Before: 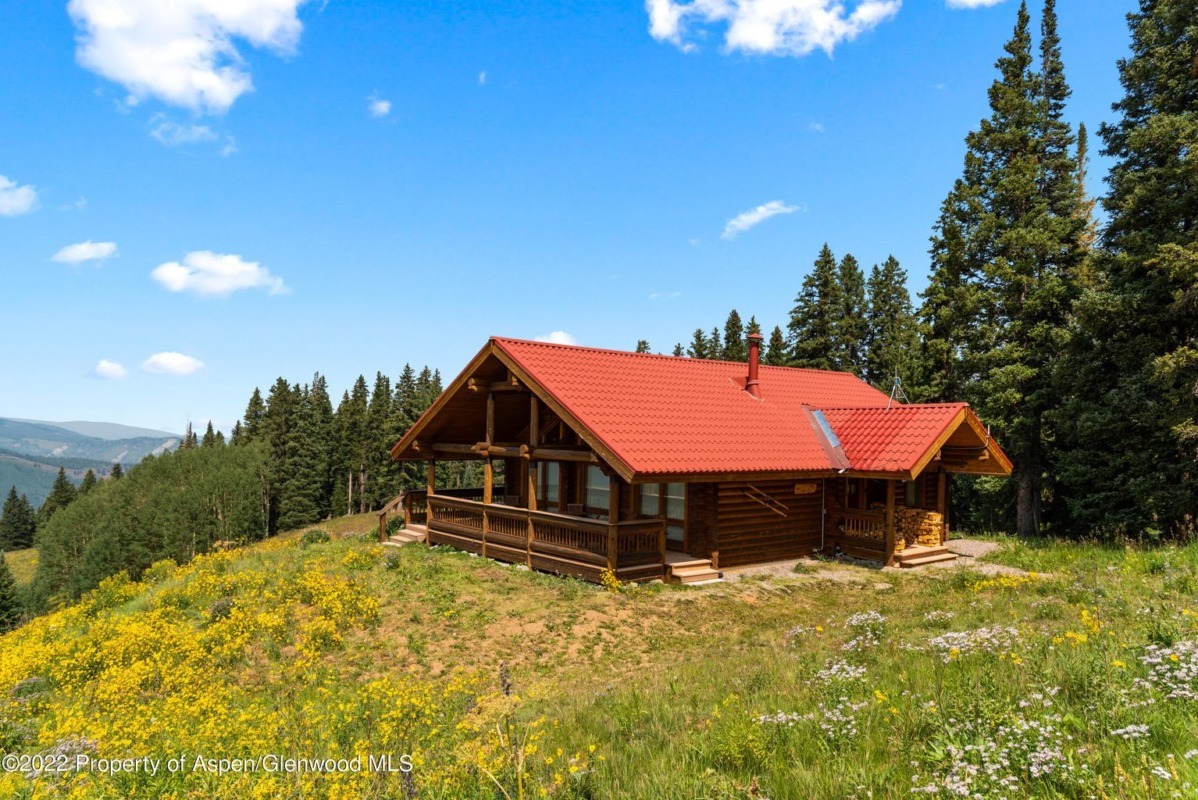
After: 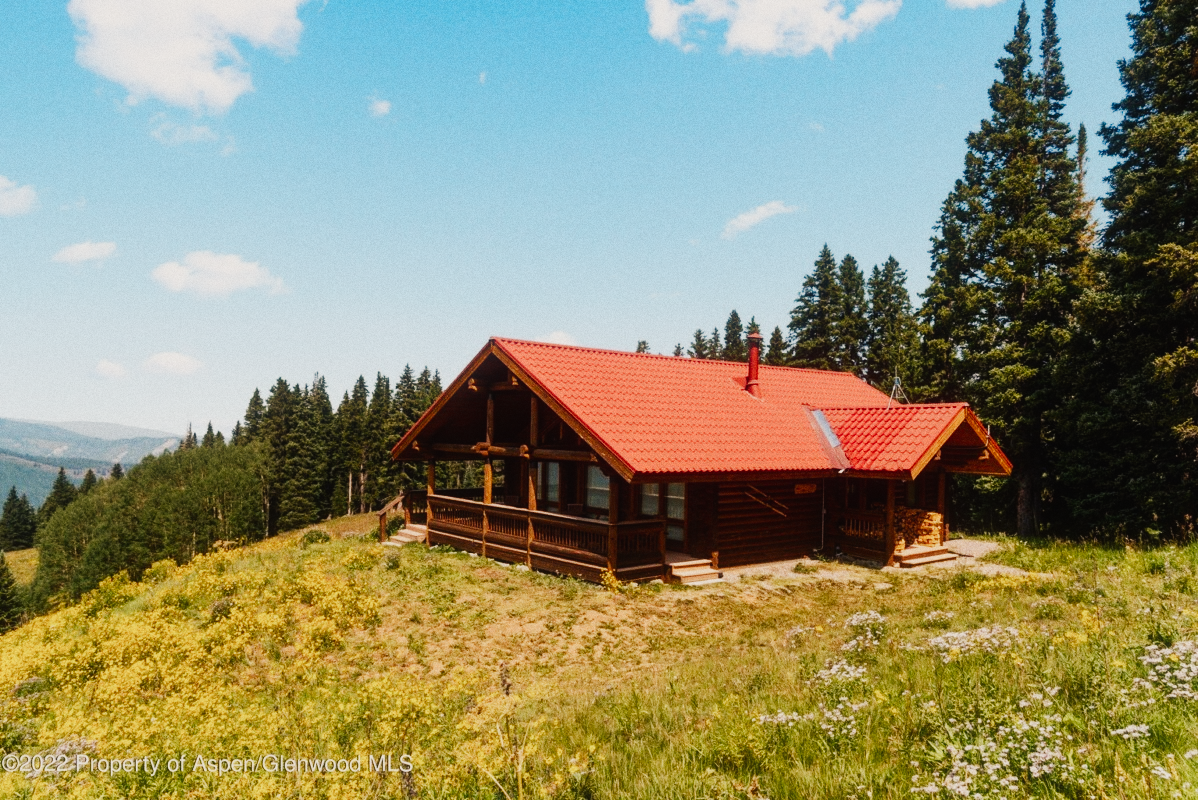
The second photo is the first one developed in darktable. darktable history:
contrast equalizer "negative clarity": octaves 7, y [[0.6 ×6], [0.55 ×6], [0 ×6], [0 ×6], [0 ×6]], mix -0.2
color balance rgb "creative|film": shadows lift › chroma 2%, shadows lift › hue 247.2°, power › chroma 0.3%, power › hue 25.2°, highlights gain › chroma 3%, highlights gain › hue 60°, global offset › luminance 0.75%, perceptual saturation grading › global saturation 20%, perceptual saturation grading › highlights -20%, perceptual saturation grading › shadows 30%, global vibrance 20%
diffuse or sharpen "bloom 10%": radius span 32, 1st order speed 50%, 2nd order speed 50%, 3rd order speed 50%, 4th order speed 50% | blend: blend mode normal, opacity 10%; mask: uniform (no mask)
rgb primaries "creative|film": red hue 0.019, red purity 0.907, green hue 0.07, green purity 0.883, blue hue -0.093, blue purity 0.96
sigmoid: contrast 1.6, skew -0.2, preserve hue 0%, red attenuation 0.1, red rotation 0.035, green attenuation 0.1, green rotation -0.017, blue attenuation 0.15, blue rotation -0.052, base primaries Rec2020
tone equalizer "_builtin_contrast tone curve | soft": -8 EV -0.417 EV, -7 EV -0.389 EV, -6 EV -0.333 EV, -5 EV -0.222 EV, -3 EV 0.222 EV, -2 EV 0.333 EV, -1 EV 0.389 EV, +0 EV 0.417 EV, edges refinement/feathering 500, mask exposure compensation -1.57 EV, preserve details no
grain "film": coarseness 0.09 ISO
